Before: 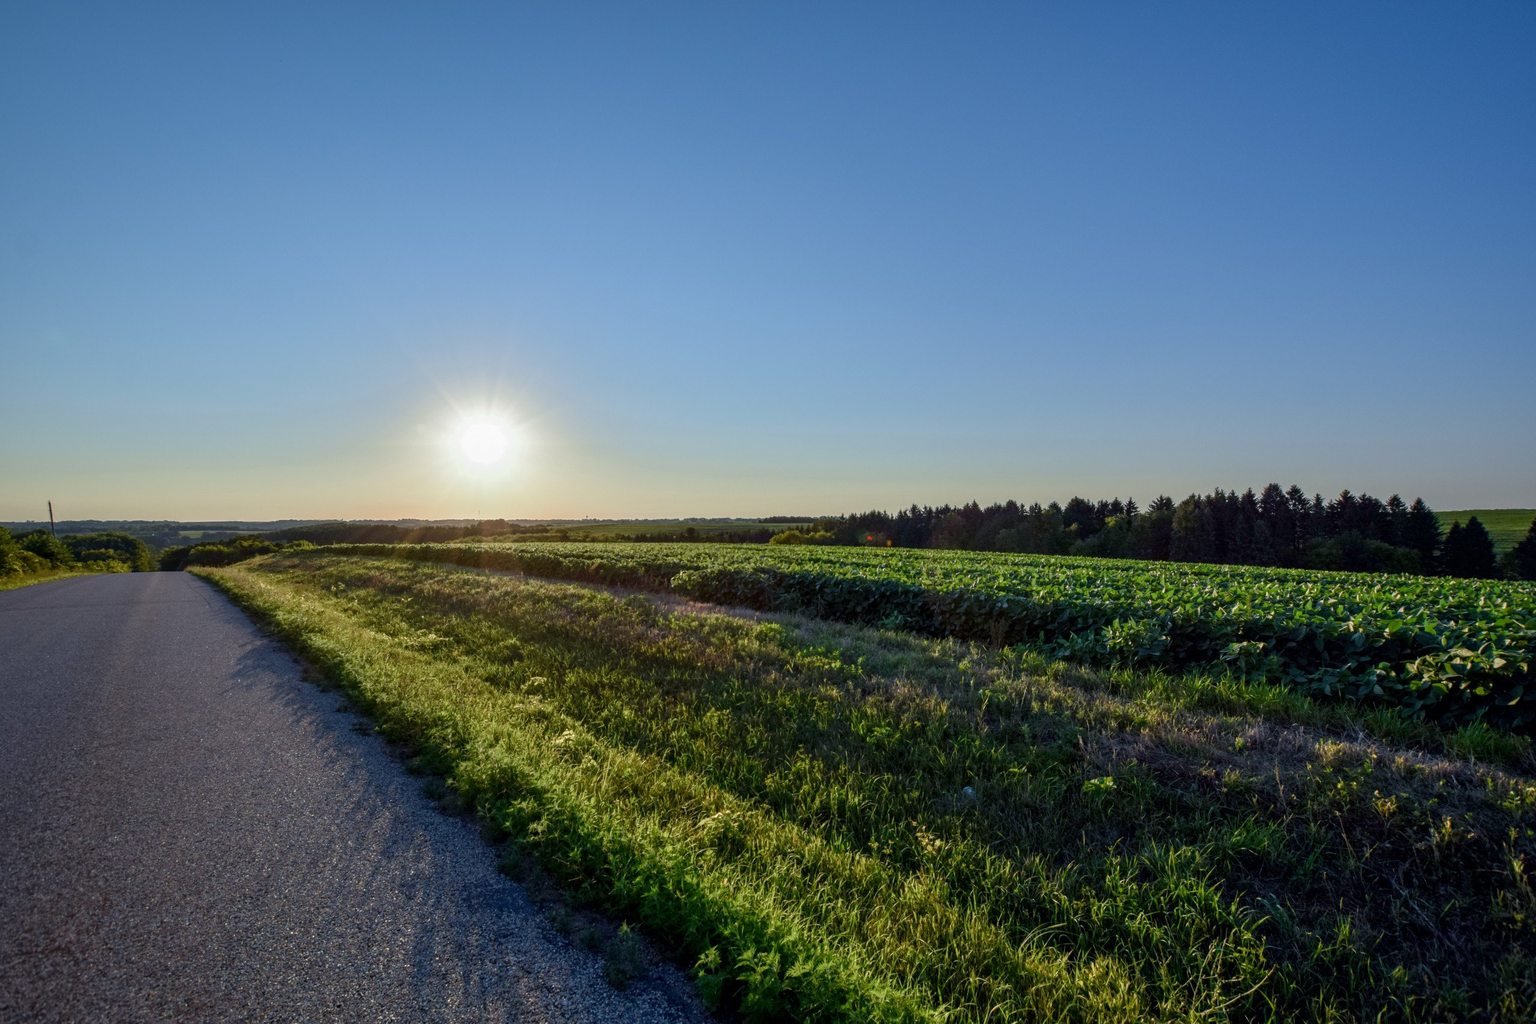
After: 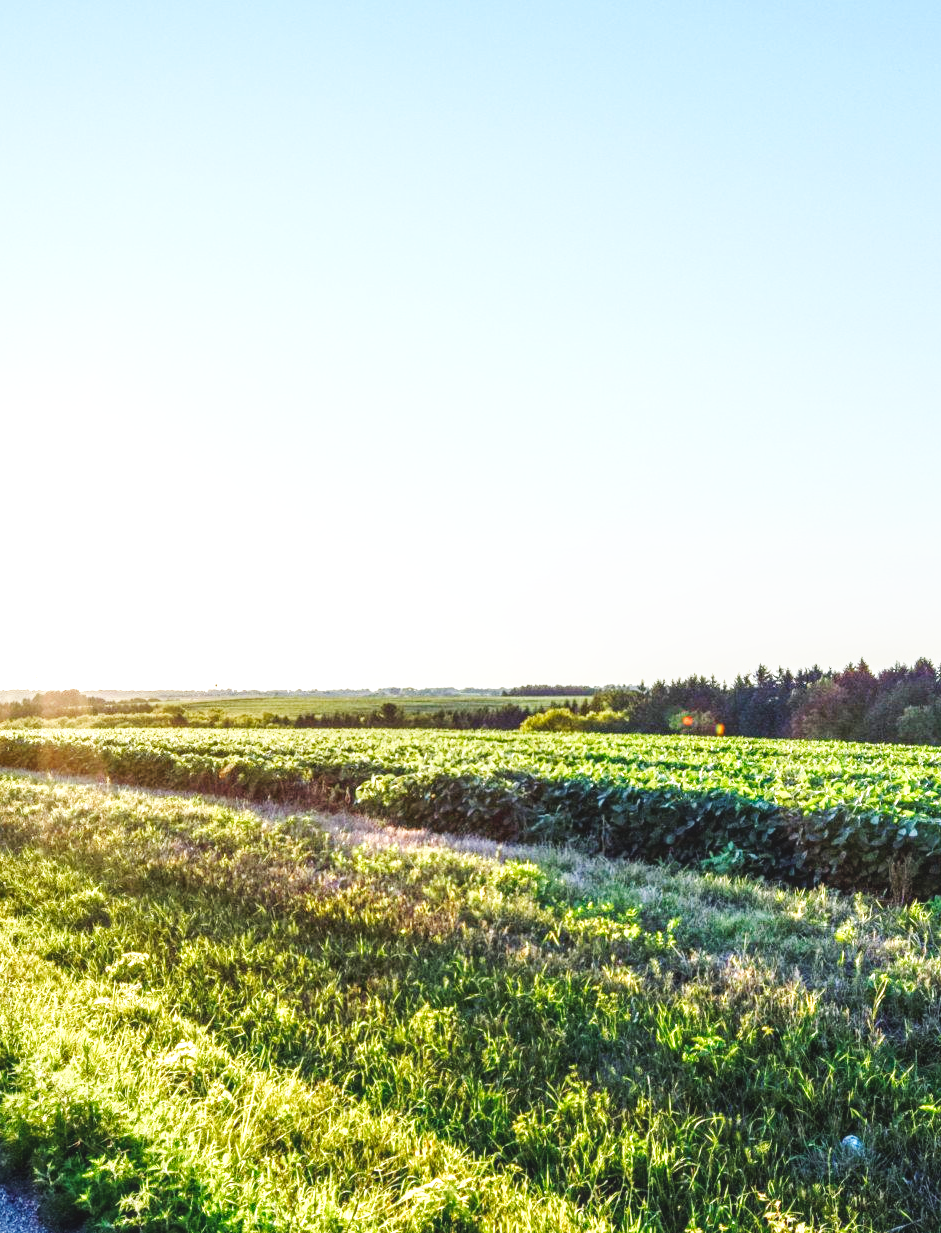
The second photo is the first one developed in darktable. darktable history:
crop and rotate: left 29.801%, top 10.342%, right 33.413%, bottom 17.395%
local contrast: on, module defaults
exposure: black level correction -0.006, exposure 1 EV, compensate highlight preservation false
base curve: curves: ch0 [(0, 0.003) (0.001, 0.002) (0.006, 0.004) (0.02, 0.022) (0.048, 0.086) (0.094, 0.234) (0.162, 0.431) (0.258, 0.629) (0.385, 0.8) (0.548, 0.918) (0.751, 0.988) (1, 1)], preserve colors none
